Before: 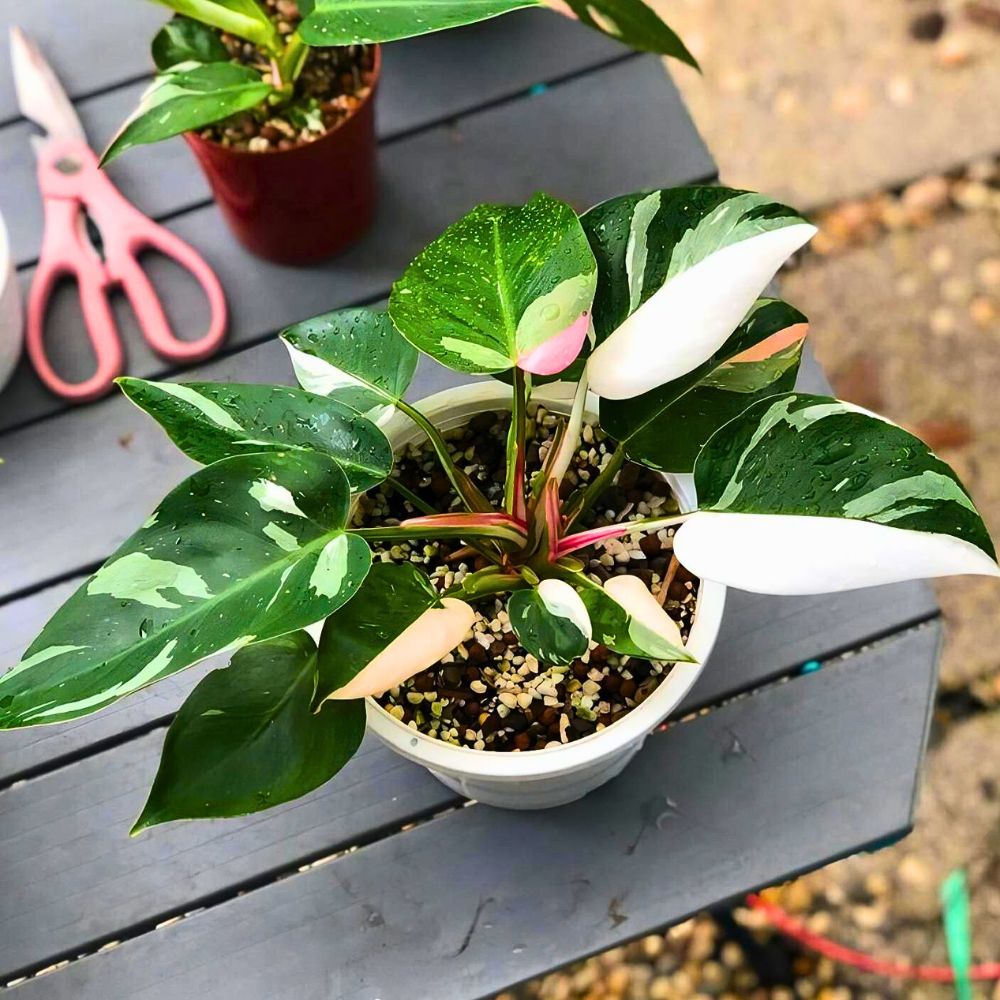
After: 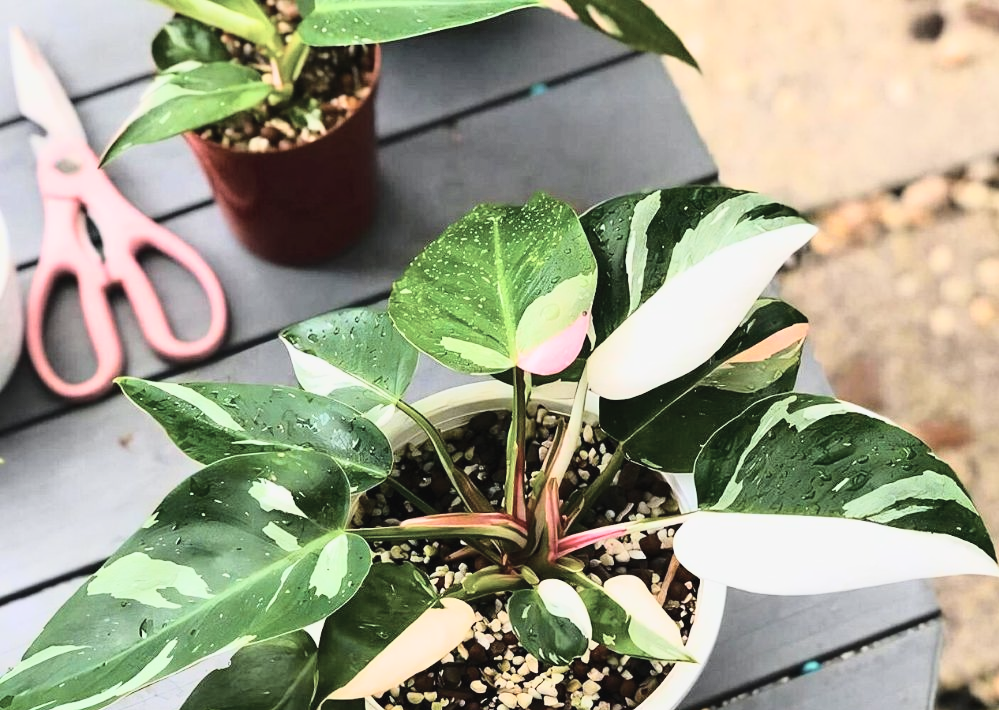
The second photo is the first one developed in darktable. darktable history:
crop: right 0.001%, bottom 28.999%
base curve: curves: ch0 [(0, 0) (0.028, 0.03) (0.121, 0.232) (0.46, 0.748) (0.859, 0.968) (1, 1)]
contrast brightness saturation: contrast -0.055, saturation -0.392
